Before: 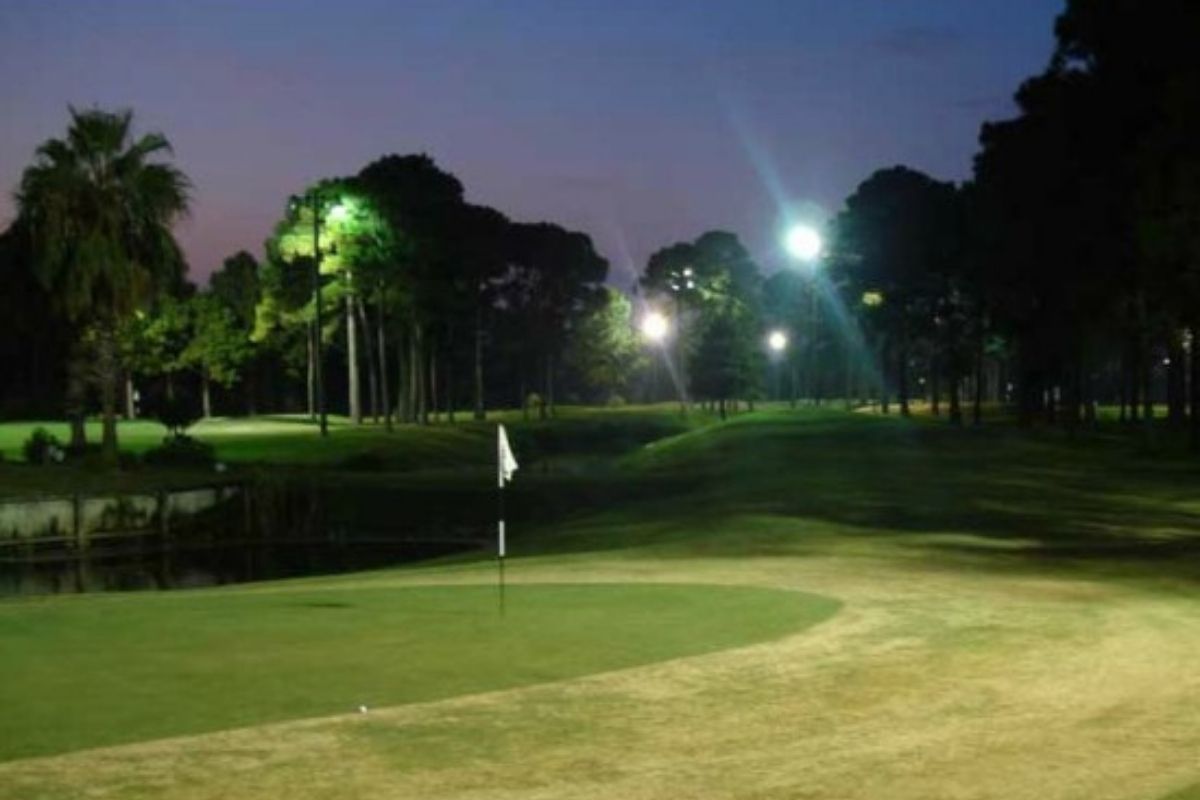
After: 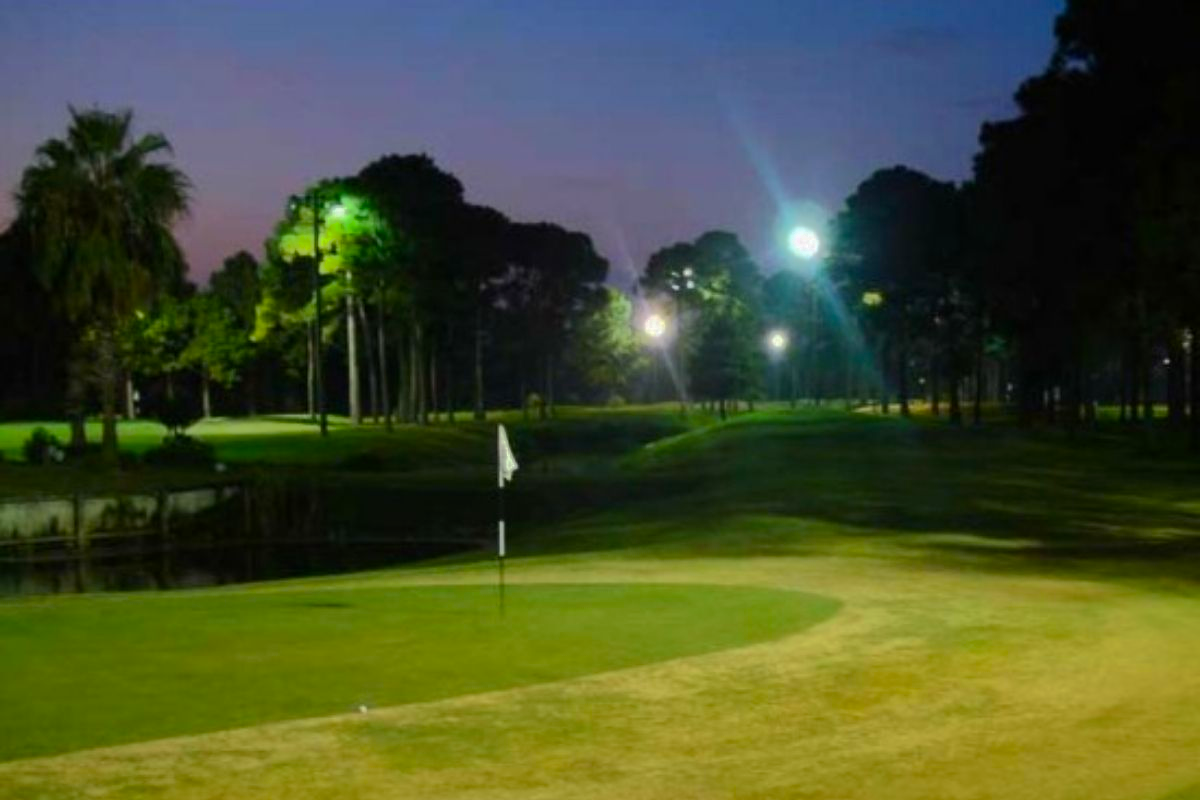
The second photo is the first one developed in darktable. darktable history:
color balance rgb: perceptual saturation grading › global saturation 20%, global vibrance 20%
shadows and highlights: shadows -19.91, highlights -73.15
